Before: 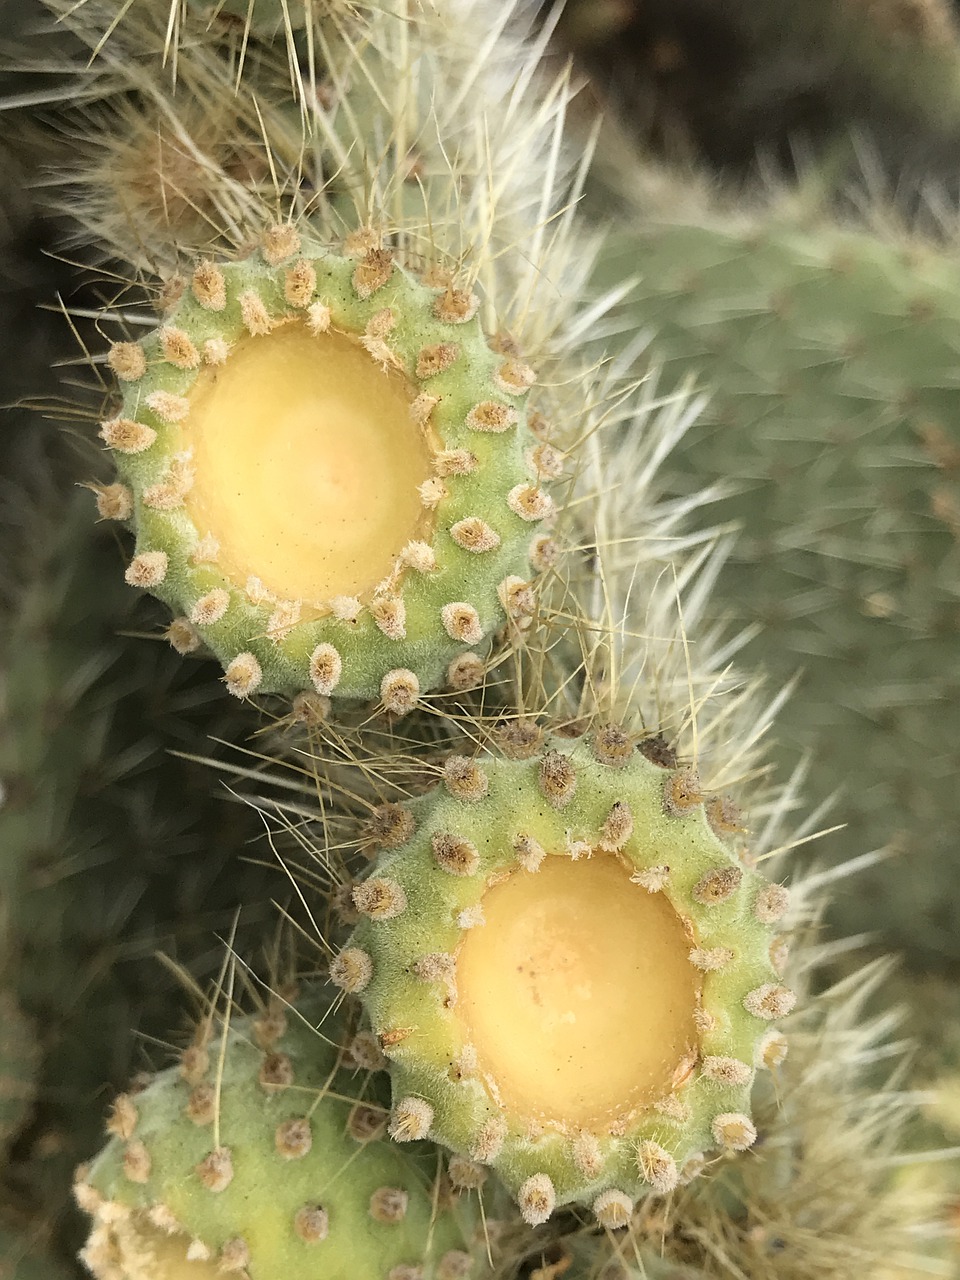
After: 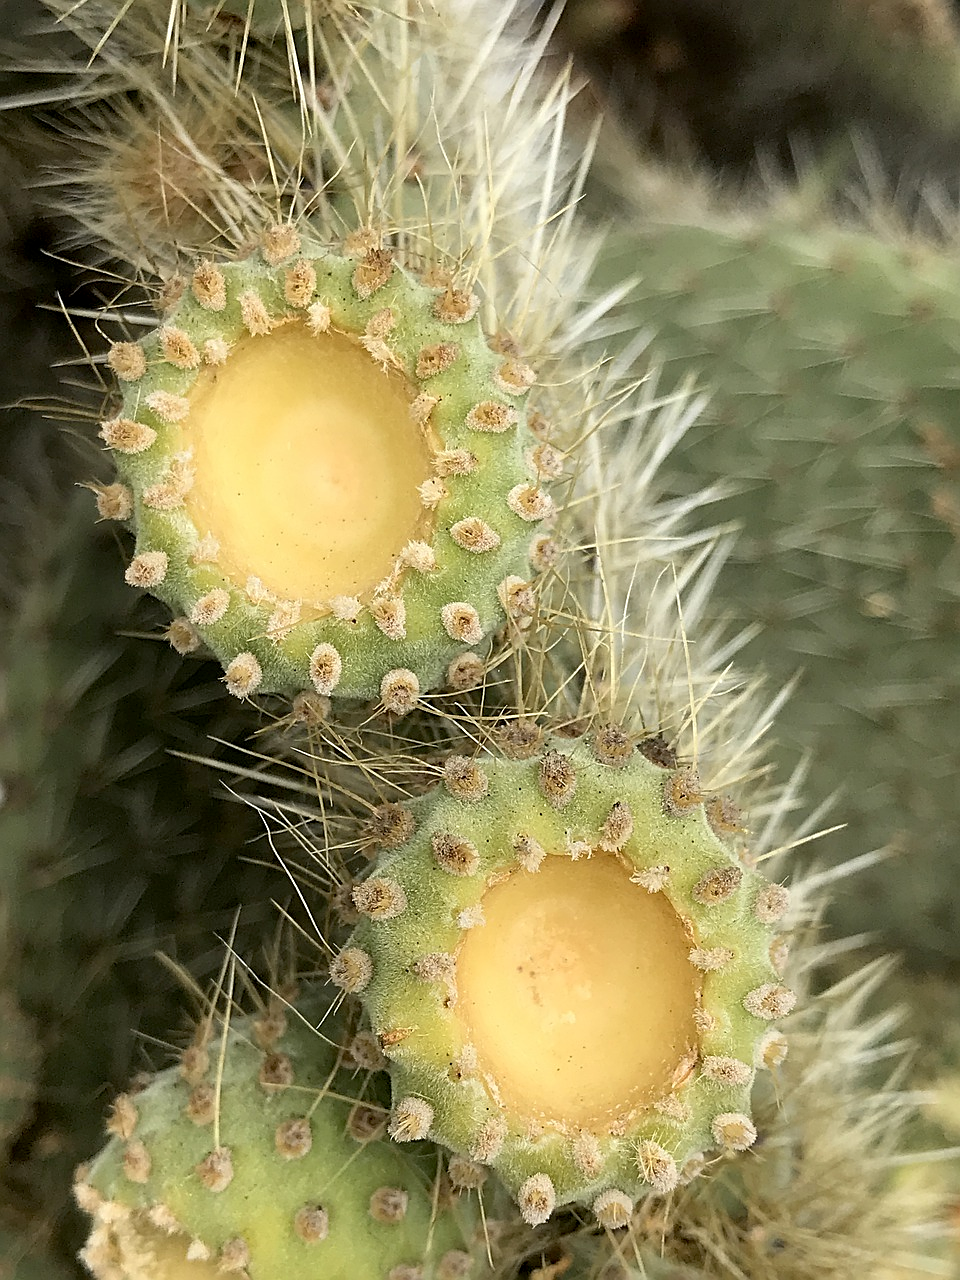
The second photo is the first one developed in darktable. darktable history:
exposure: black level correction 0.007, compensate highlight preservation false
sharpen: on, module defaults
